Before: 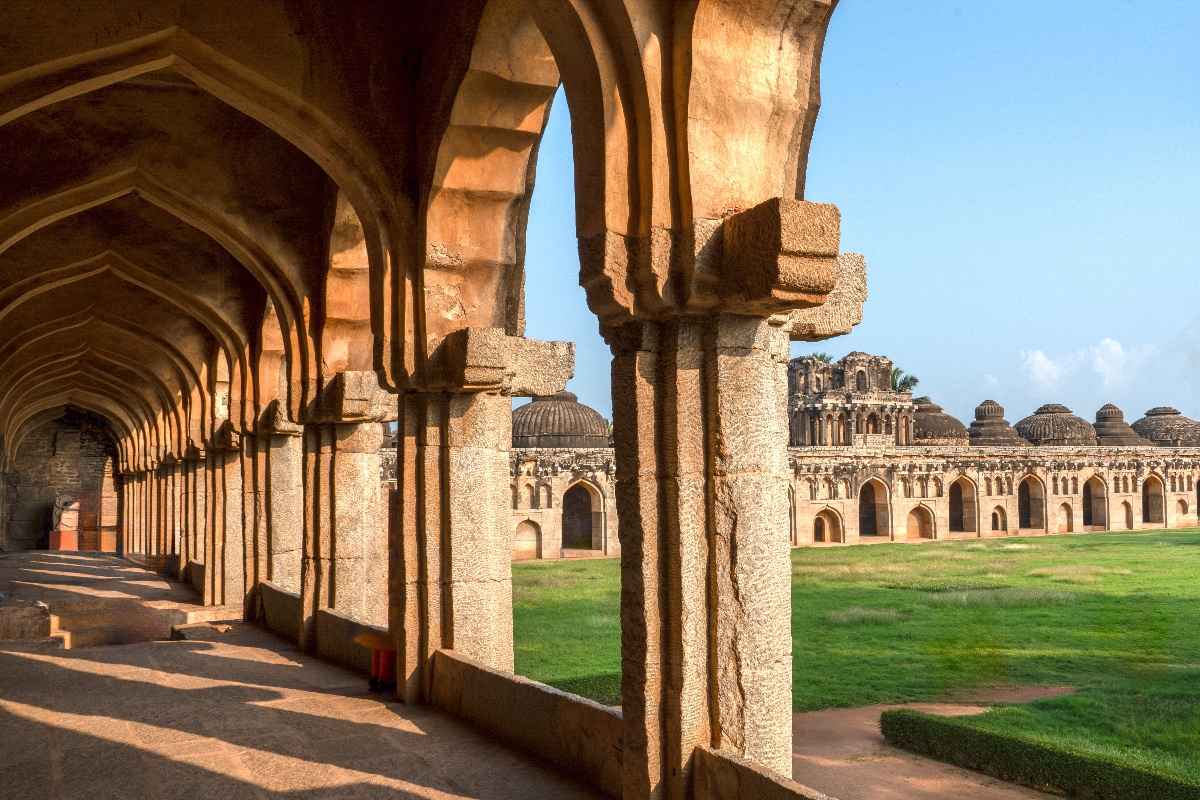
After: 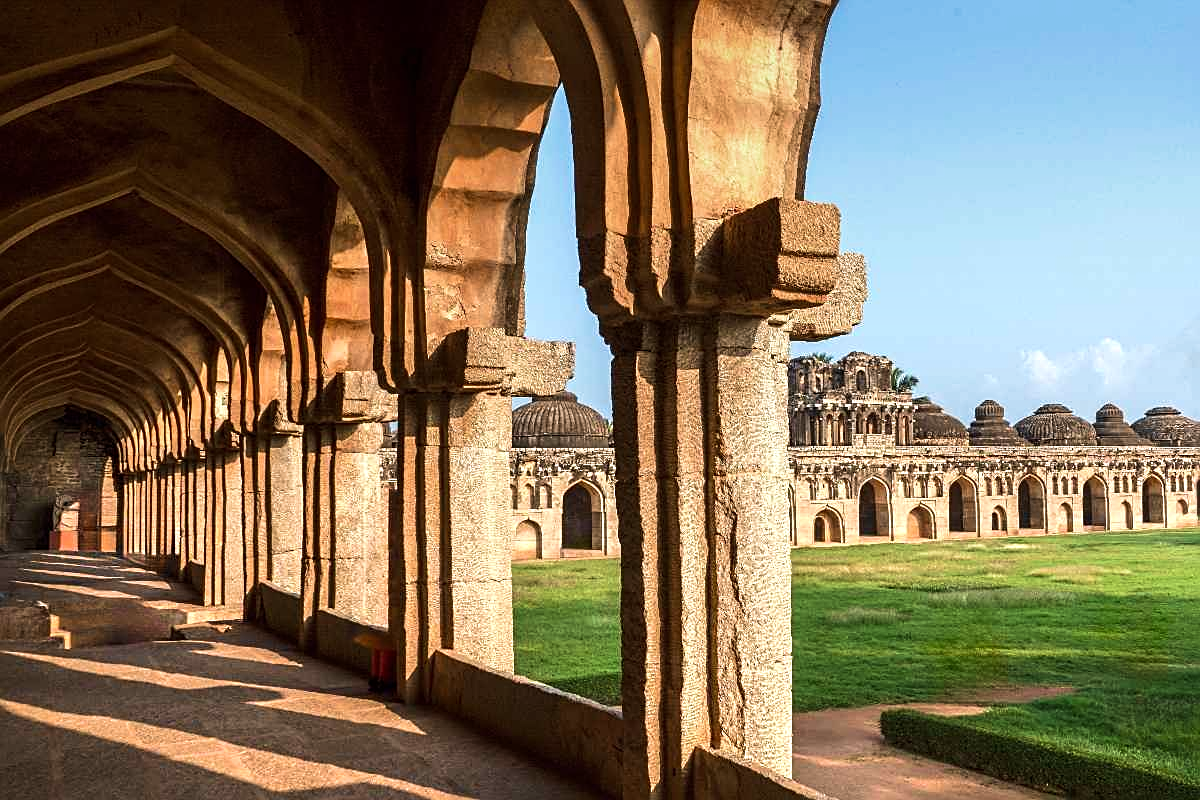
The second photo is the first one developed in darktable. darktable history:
velvia: on, module defaults
graduated density: on, module defaults
sharpen: on, module defaults
tone equalizer: -8 EV -0.417 EV, -7 EV -0.389 EV, -6 EV -0.333 EV, -5 EV -0.222 EV, -3 EV 0.222 EV, -2 EV 0.333 EV, -1 EV 0.389 EV, +0 EV 0.417 EV, edges refinement/feathering 500, mask exposure compensation -1.57 EV, preserve details no
